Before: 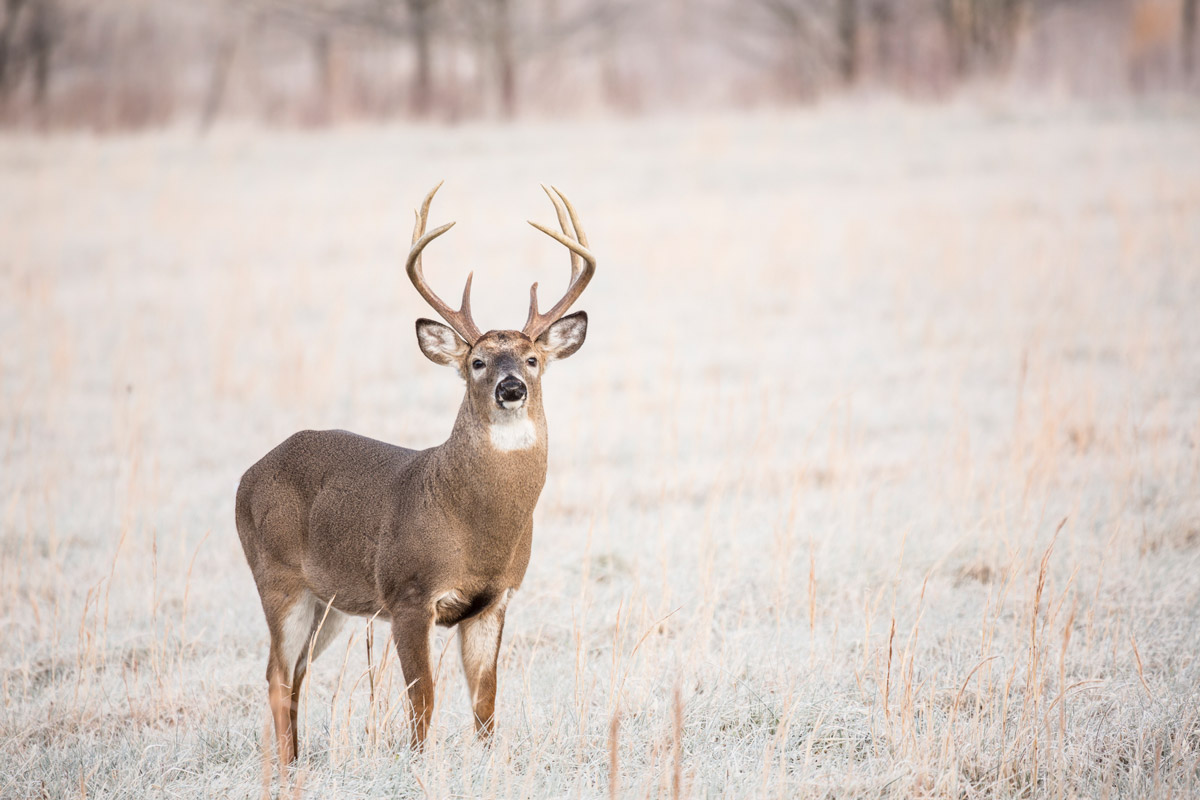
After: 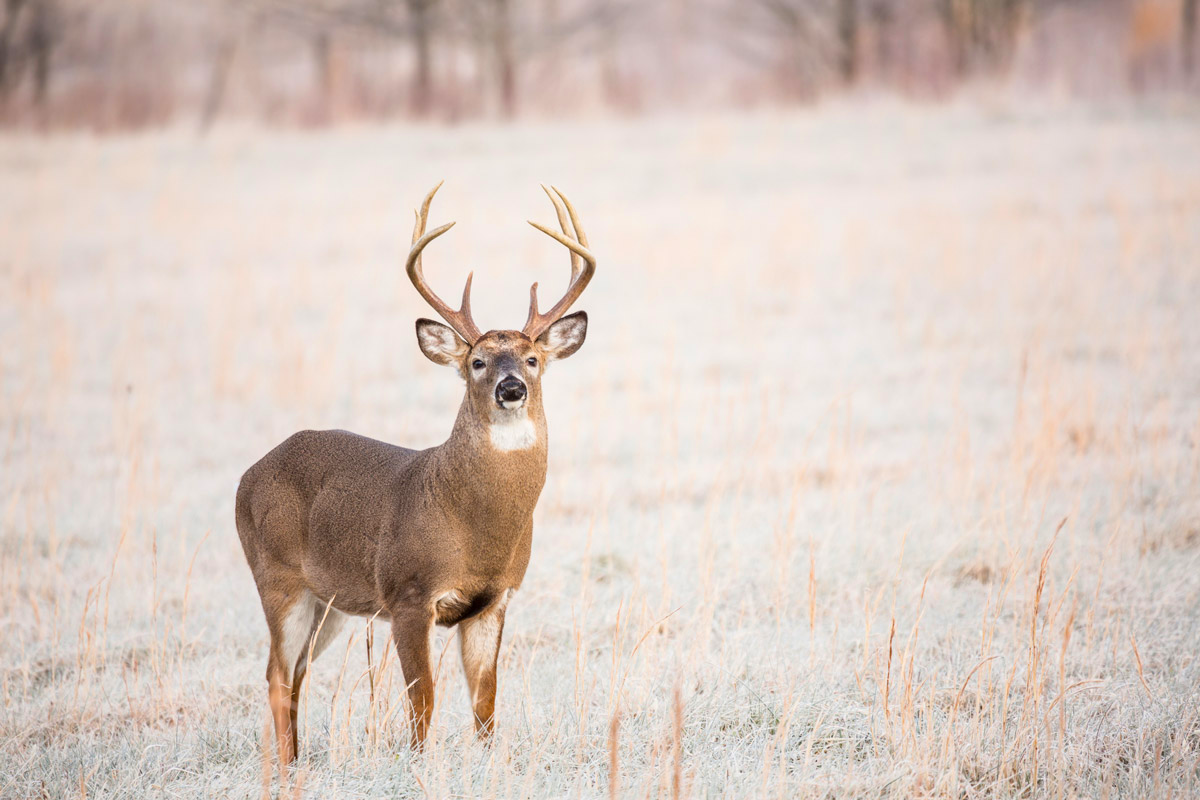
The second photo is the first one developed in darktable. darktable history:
color balance: output saturation 110%
color contrast: green-magenta contrast 1.2, blue-yellow contrast 1.2
